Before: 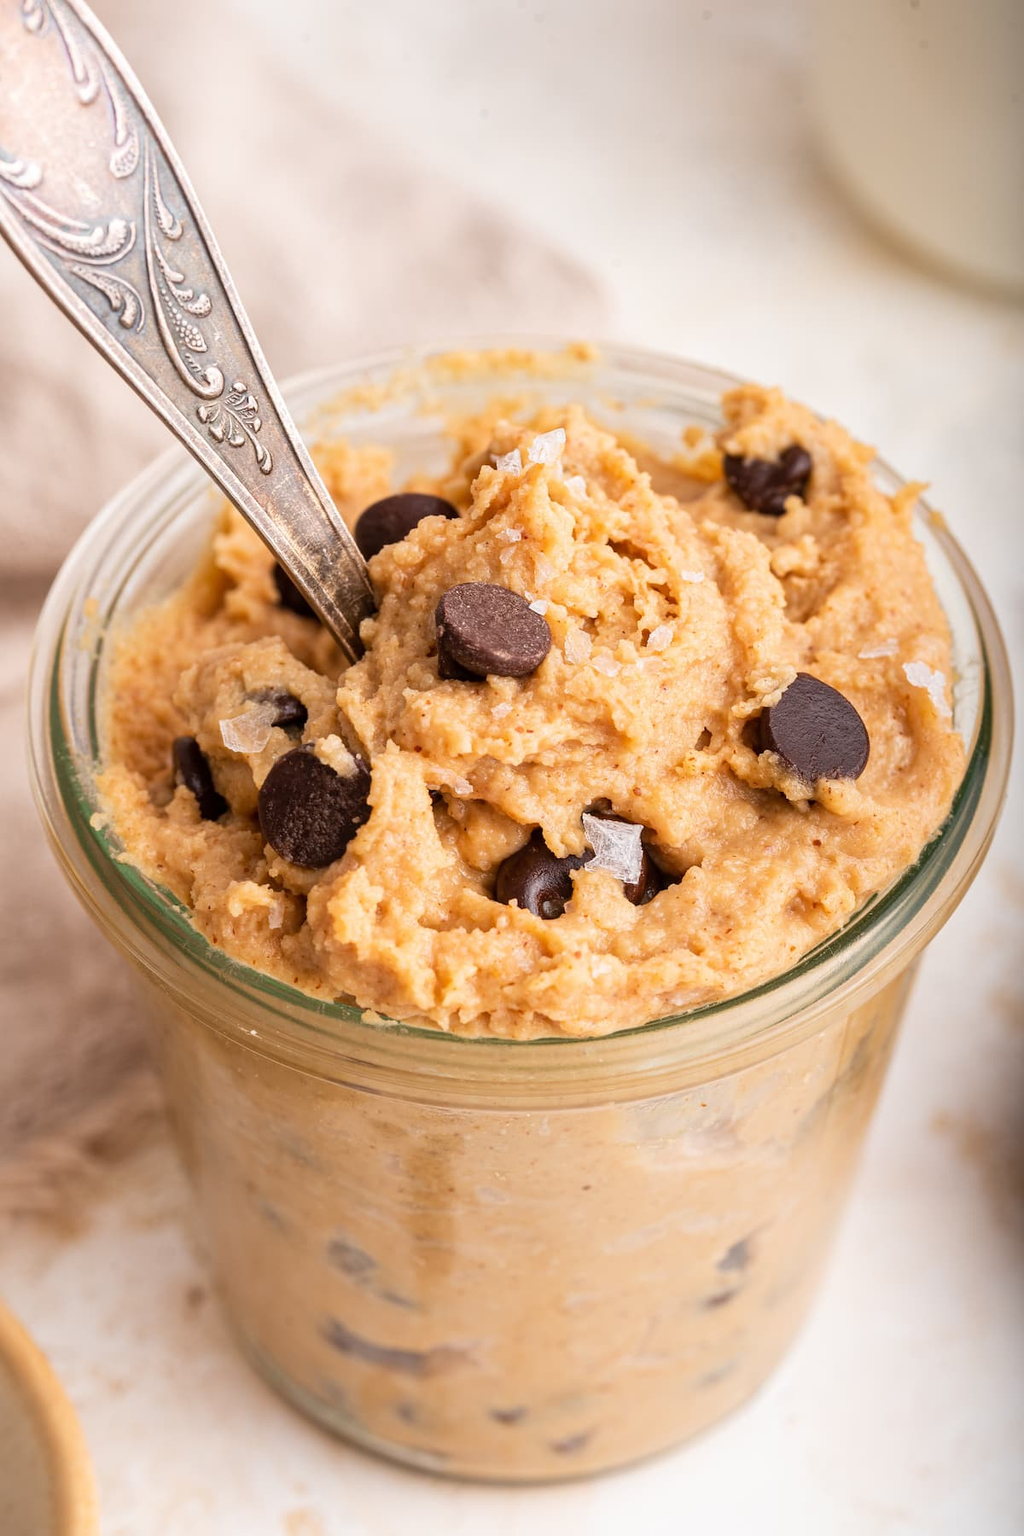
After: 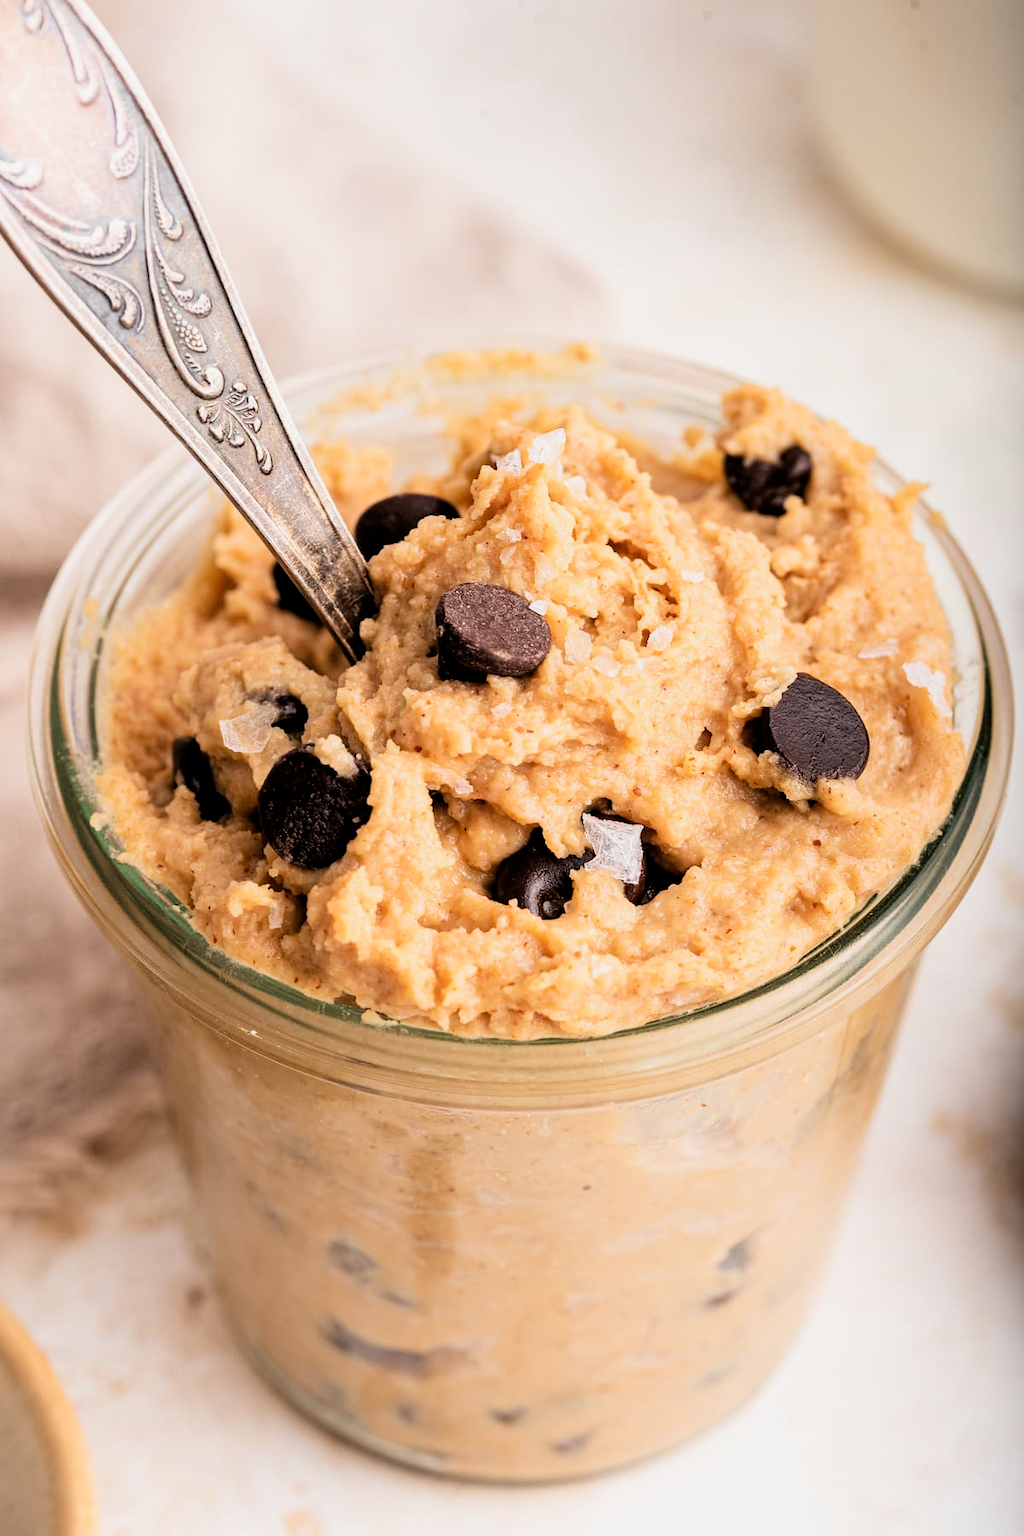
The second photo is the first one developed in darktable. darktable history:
filmic rgb: black relative exposure -4.03 EV, white relative exposure 2.99 EV, hardness 2.99, contrast 1.404
